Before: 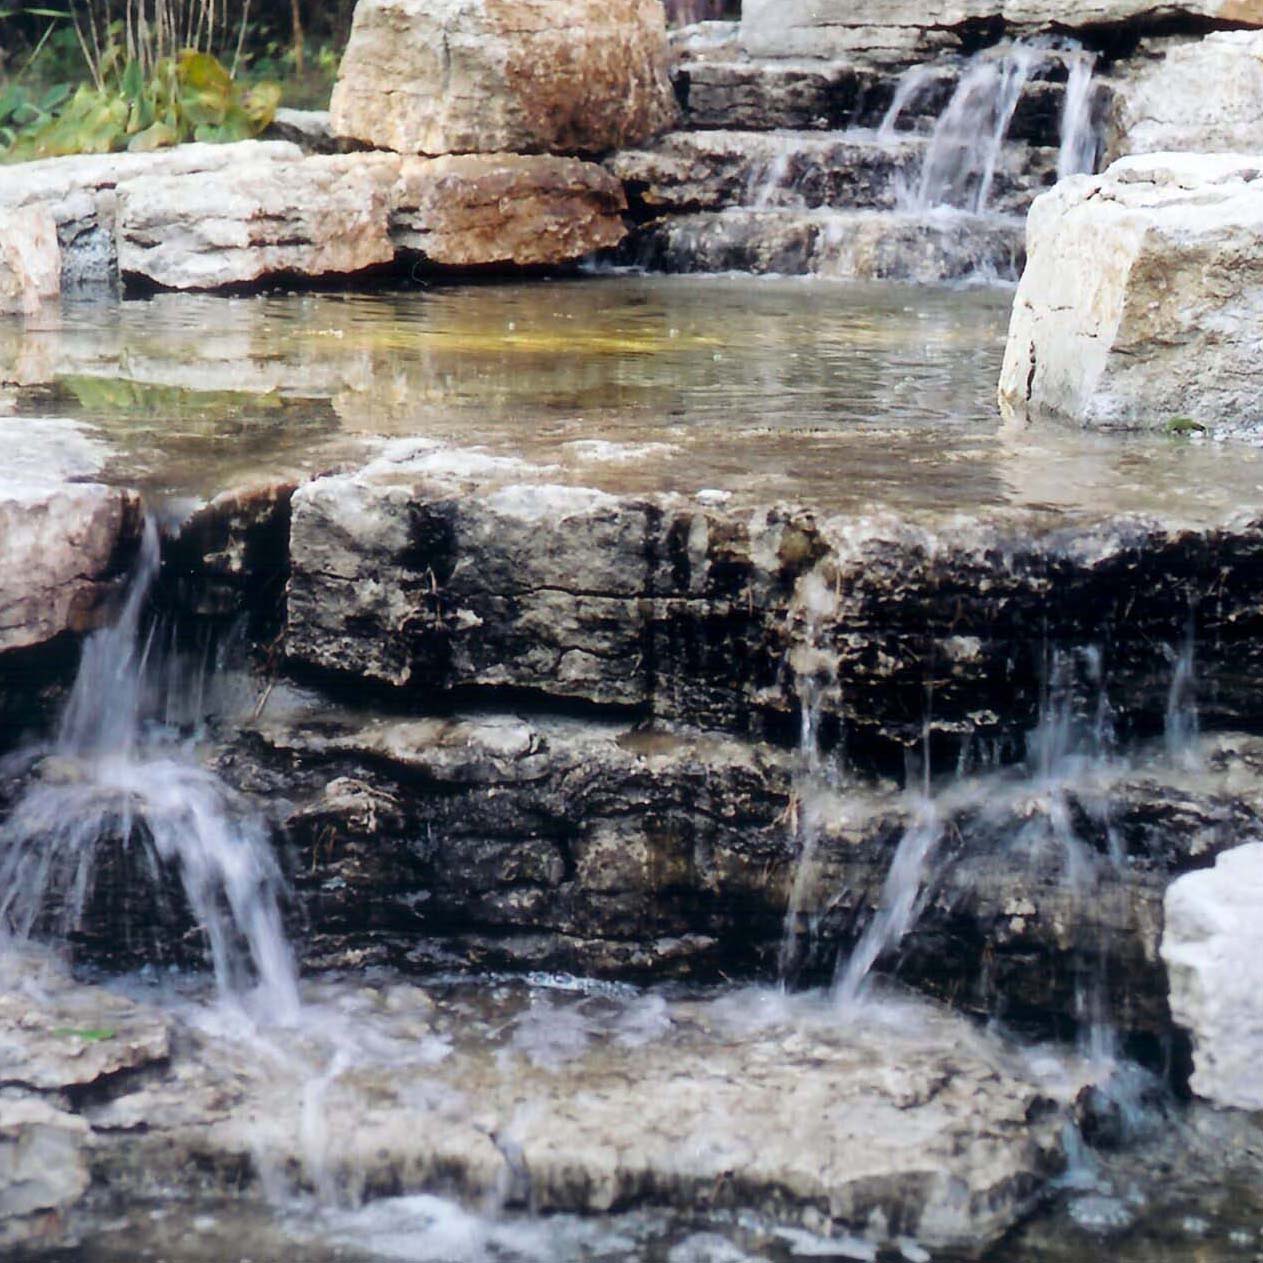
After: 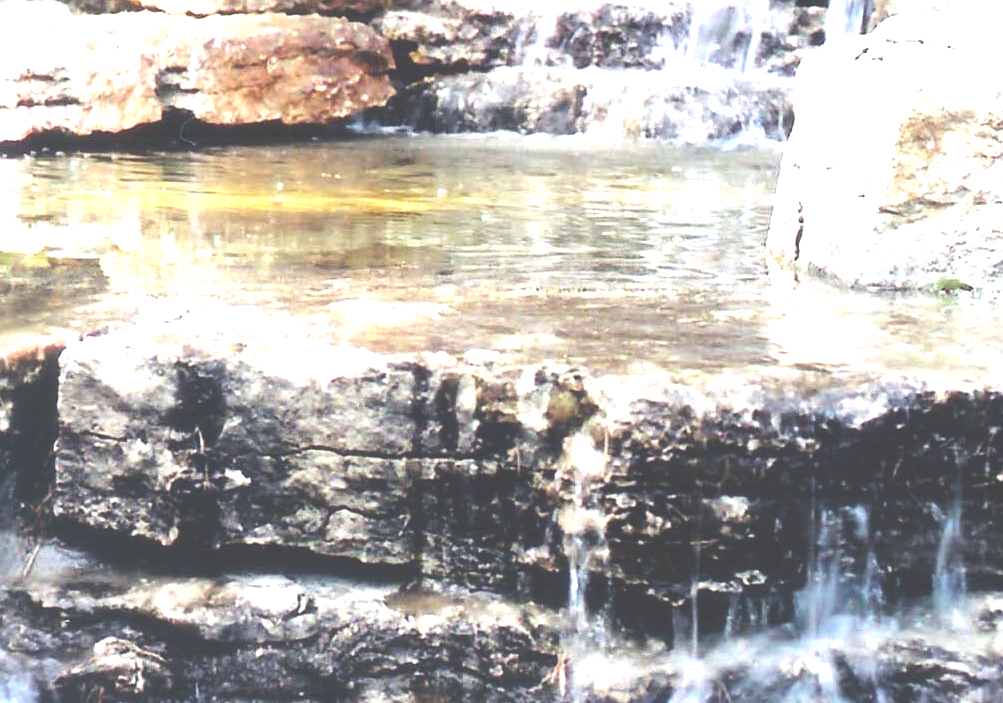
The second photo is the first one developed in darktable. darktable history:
crop: left 18.38%, top 11.092%, right 2.134%, bottom 33.217%
exposure: black level correction -0.023, exposure 1.397 EV, compensate highlight preservation false
